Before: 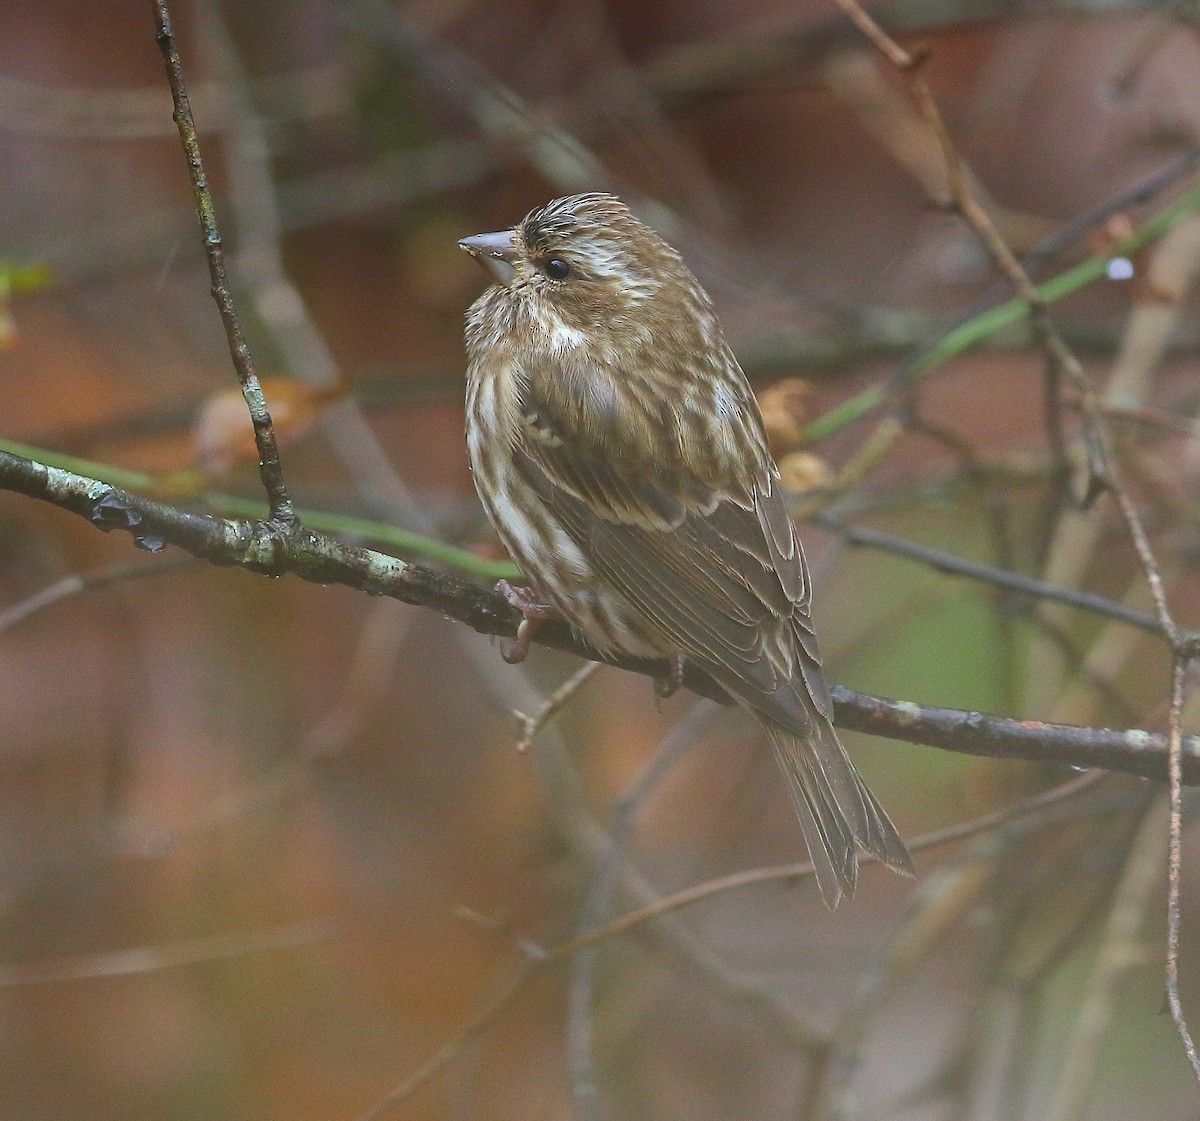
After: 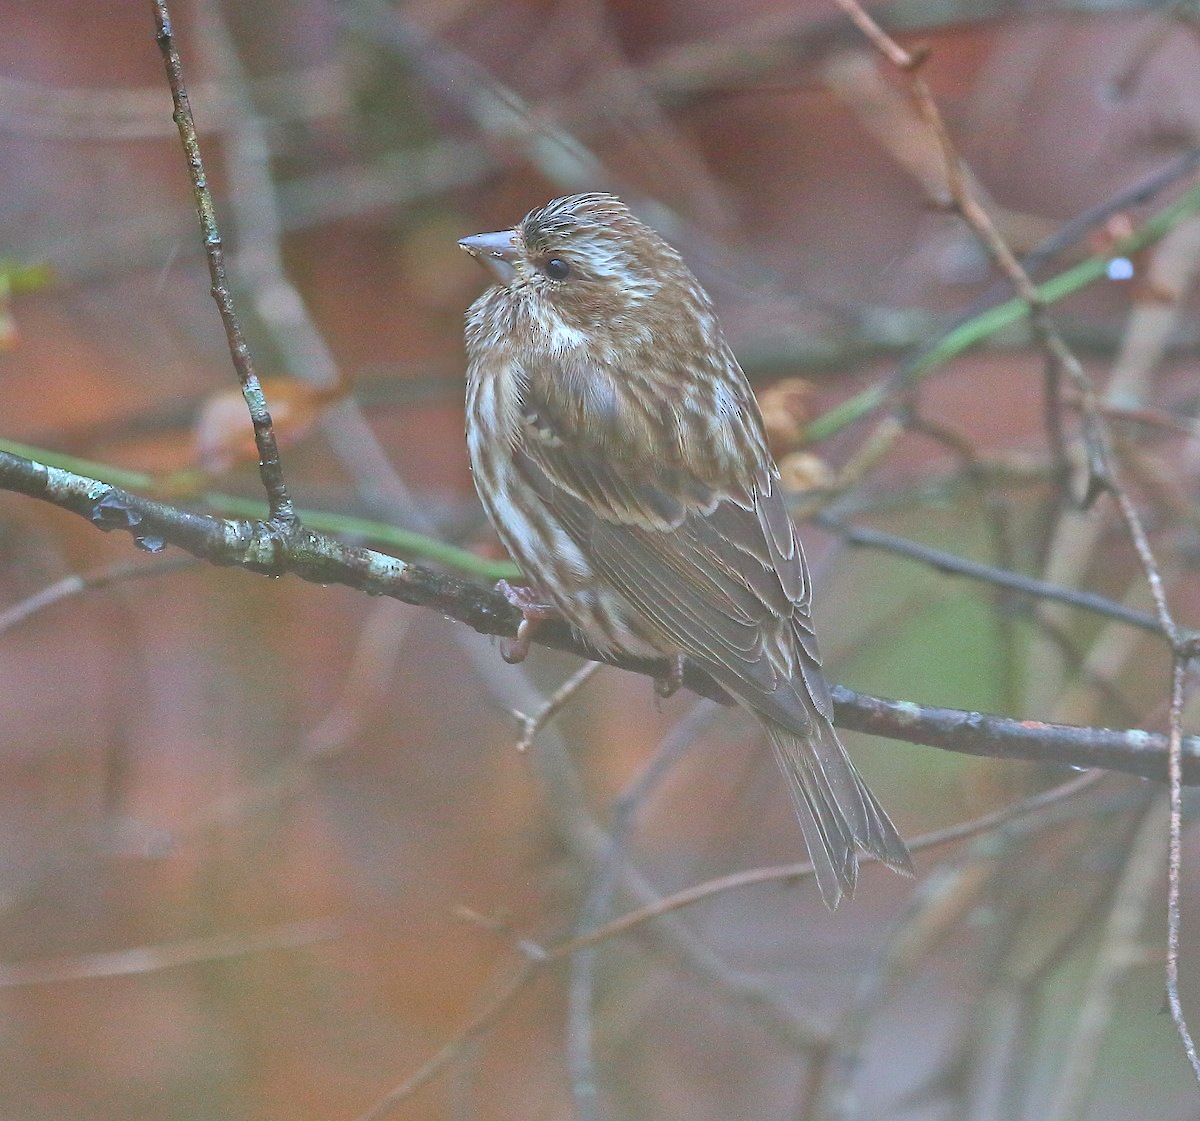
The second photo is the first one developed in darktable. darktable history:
color correction: highlights a* -2.21, highlights b* -18.17
tone equalizer: -7 EV 0.16 EV, -6 EV 0.625 EV, -5 EV 1.12 EV, -4 EV 1.33 EV, -3 EV 1.12 EV, -2 EV 0.6 EV, -1 EV 0.163 EV
color zones: curves: ch0 [(0, 0.5) (0.143, 0.5) (0.286, 0.456) (0.429, 0.5) (0.571, 0.5) (0.714, 0.5) (0.857, 0.5) (1, 0.5)]; ch1 [(0, 0.5) (0.143, 0.5) (0.286, 0.422) (0.429, 0.5) (0.571, 0.5) (0.714, 0.5) (0.857, 0.5) (1, 0.5)]
